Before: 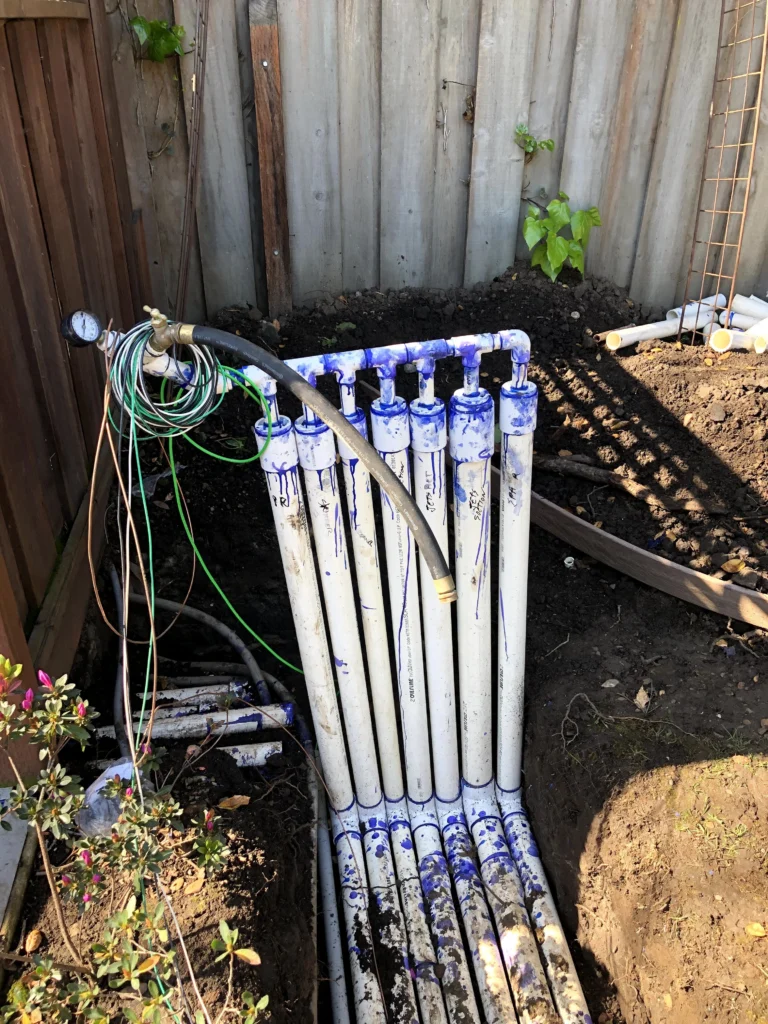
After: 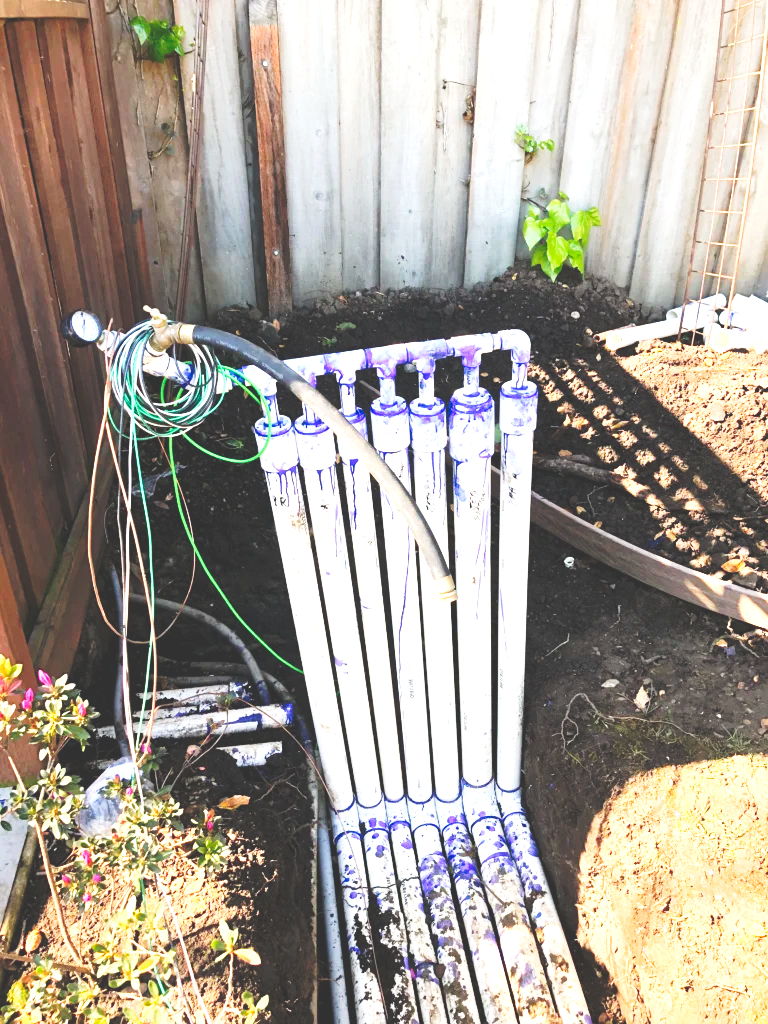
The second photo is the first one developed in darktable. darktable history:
exposure: black level correction 0, exposure 1.2 EV, compensate highlight preservation false
tone curve: curves: ch0 [(0, 0) (0.003, 0.203) (0.011, 0.203) (0.025, 0.21) (0.044, 0.22) (0.069, 0.231) (0.1, 0.243) (0.136, 0.255) (0.177, 0.277) (0.224, 0.305) (0.277, 0.346) (0.335, 0.412) (0.399, 0.492) (0.468, 0.571) (0.543, 0.658) (0.623, 0.75) (0.709, 0.837) (0.801, 0.905) (0.898, 0.955) (1, 1)], preserve colors none
